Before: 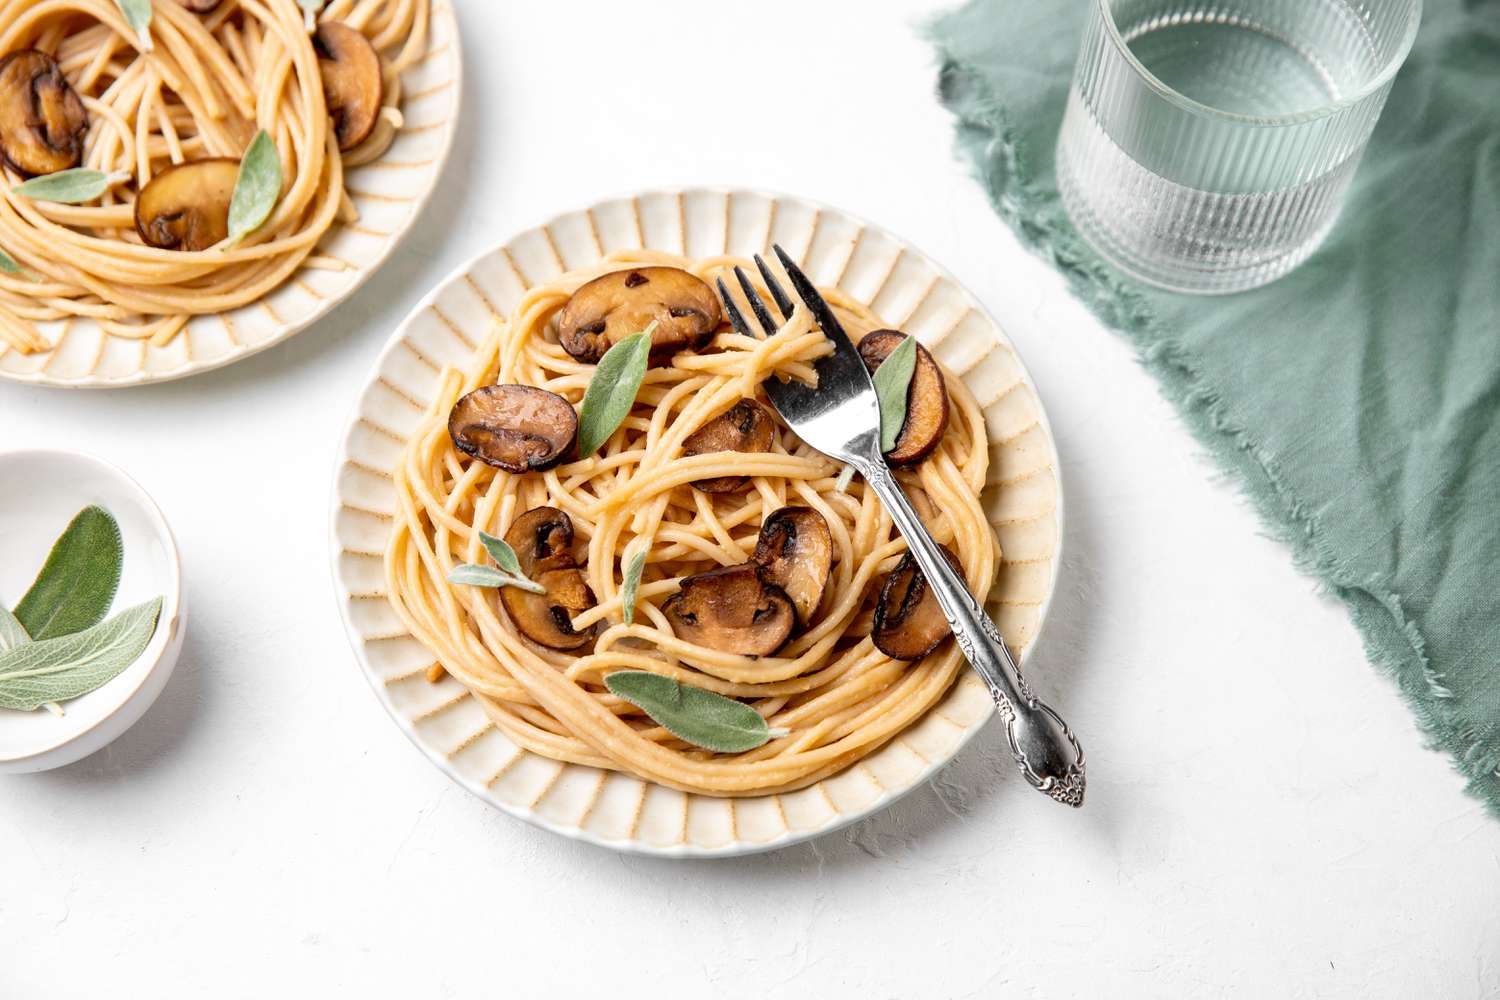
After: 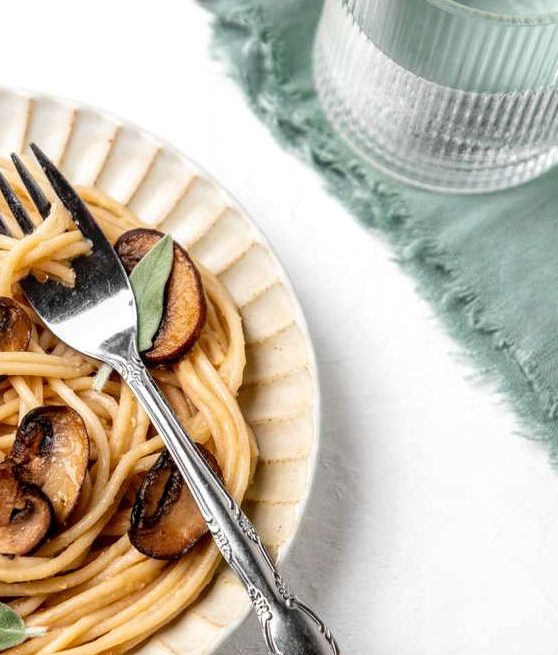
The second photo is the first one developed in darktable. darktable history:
crop and rotate: left 49.537%, top 10.148%, right 13.229%, bottom 24.26%
local contrast: on, module defaults
